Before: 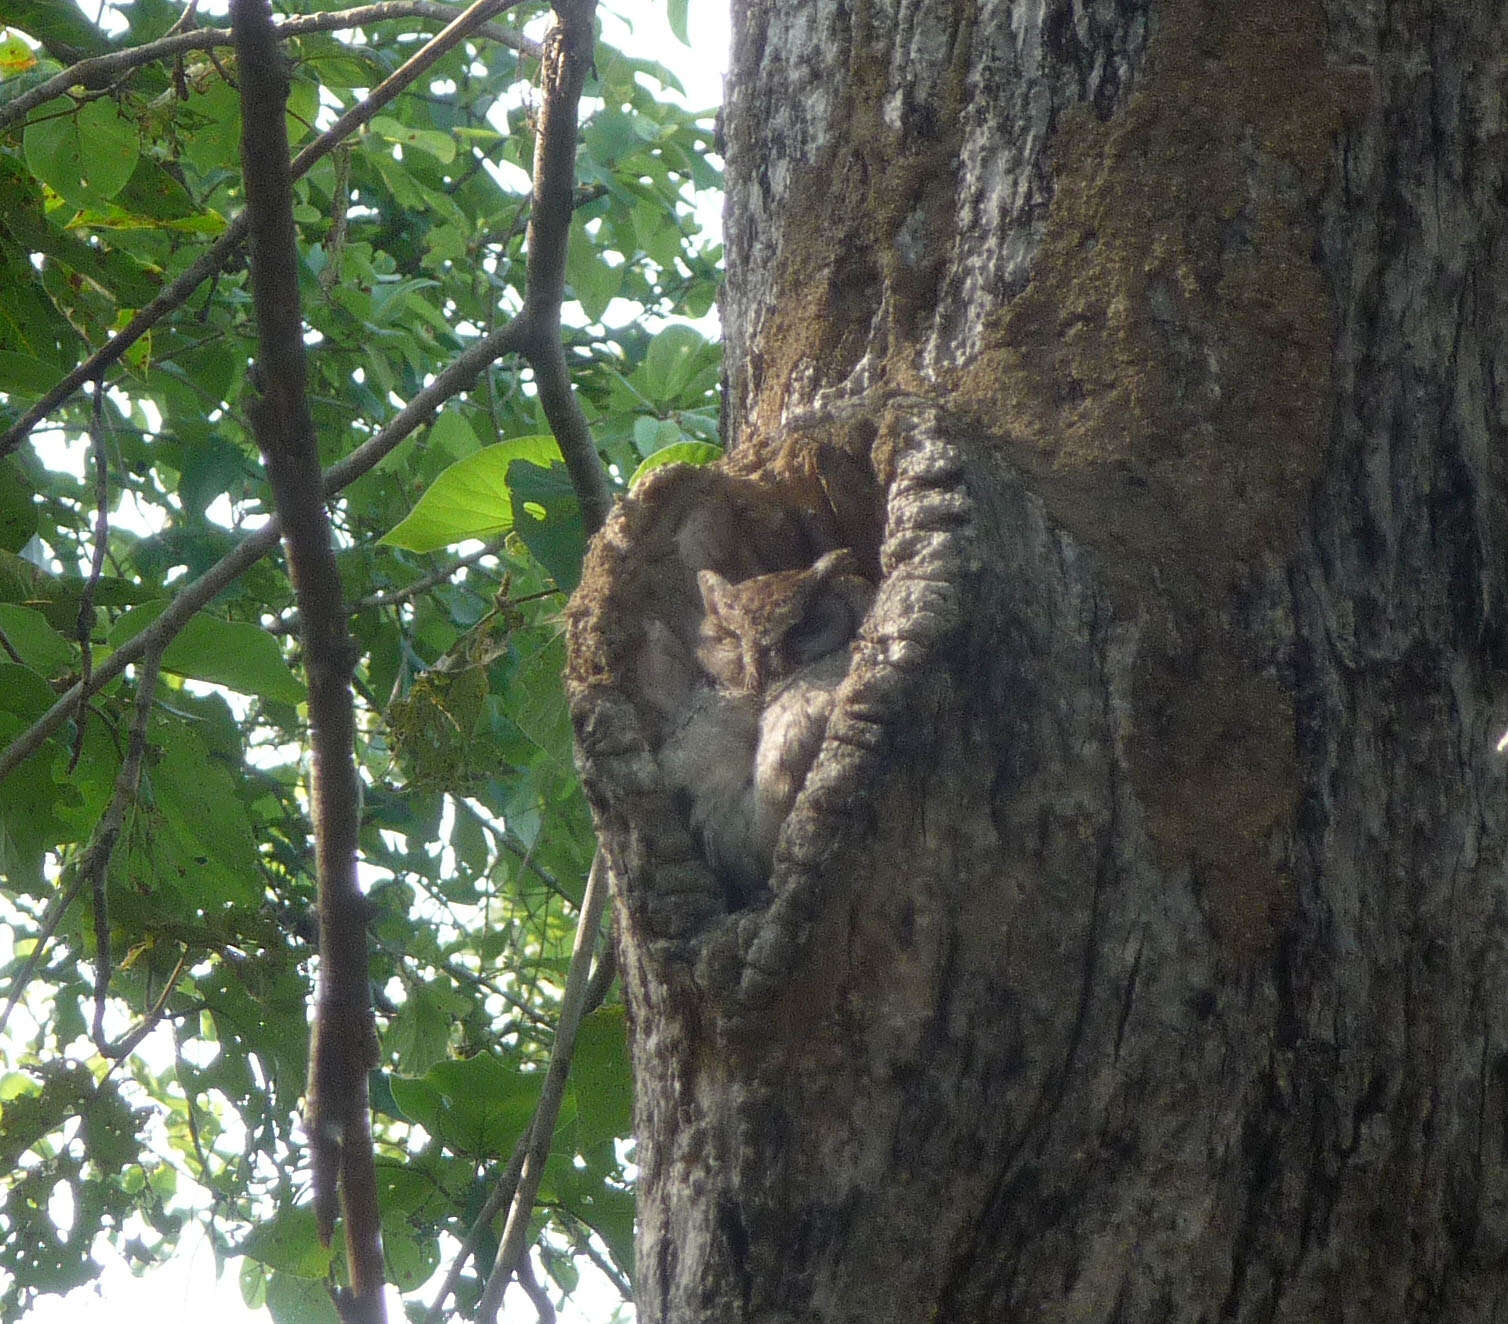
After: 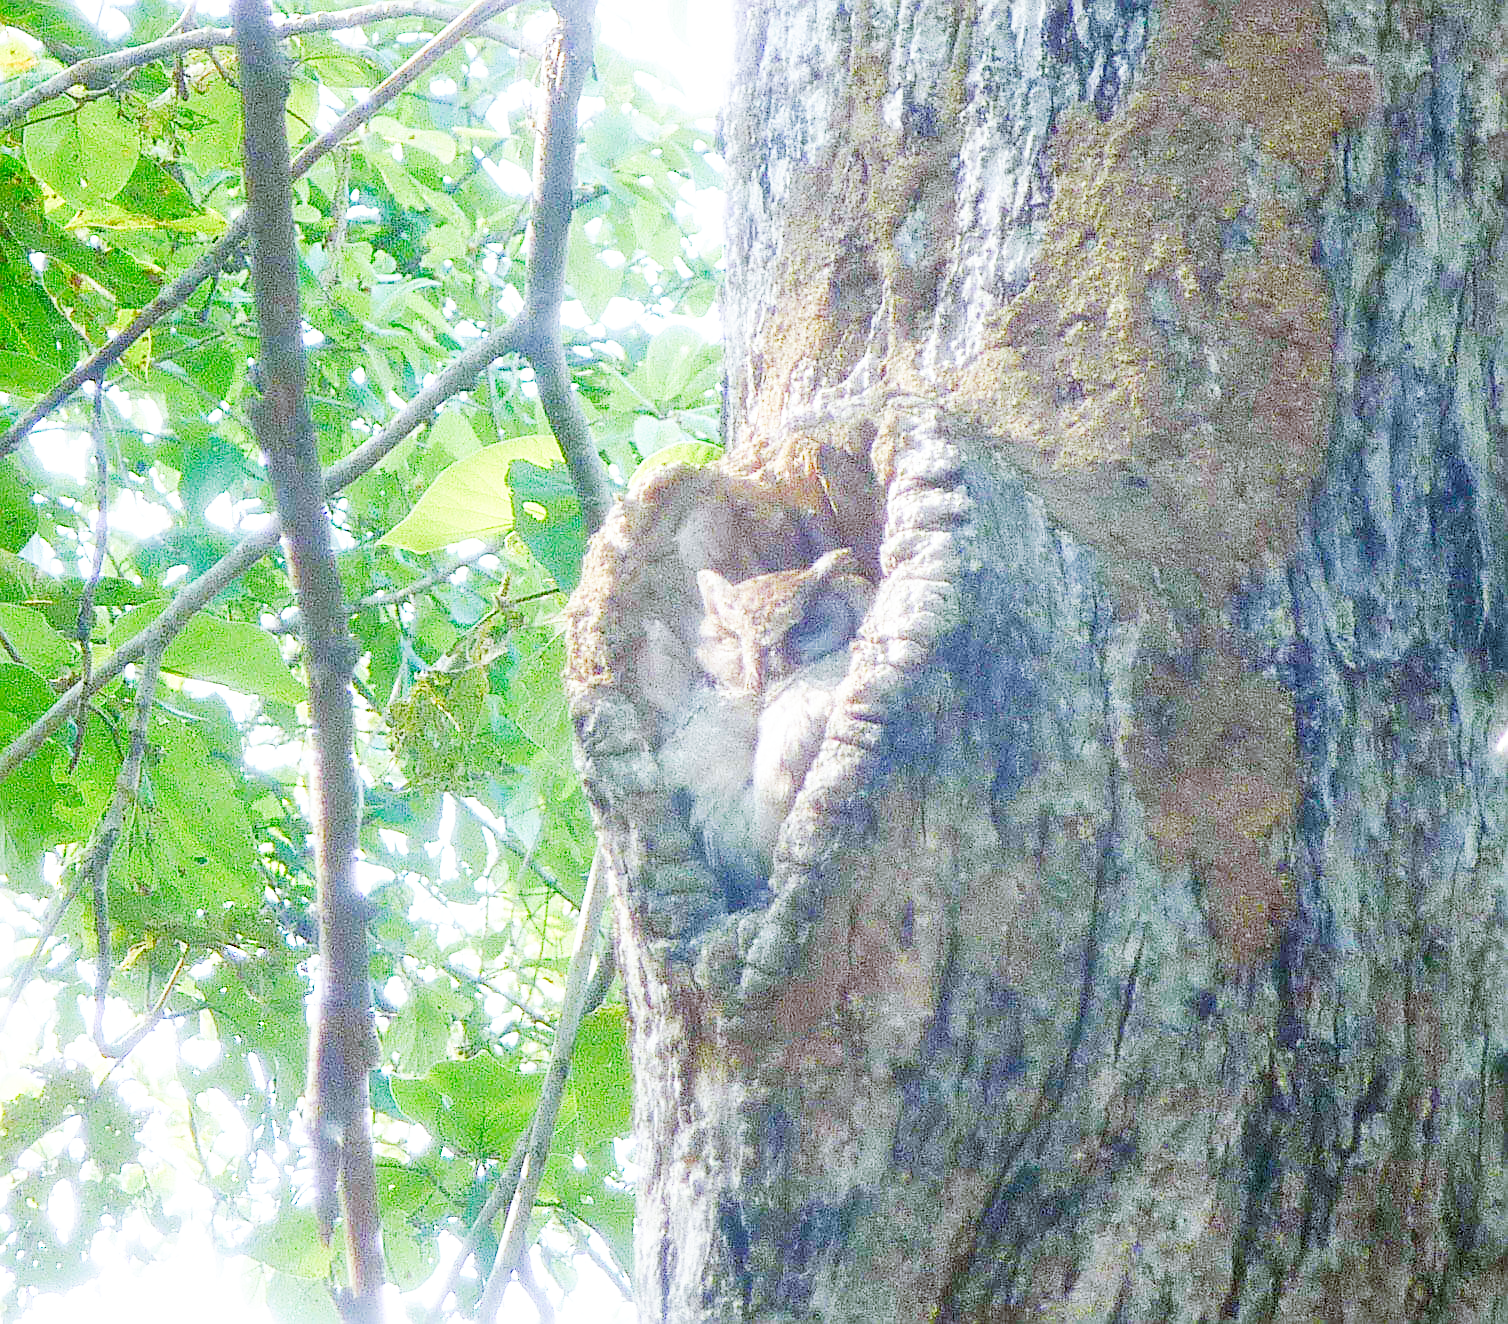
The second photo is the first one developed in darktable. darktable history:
exposure: black level correction 0, exposure 1.35 EV, compensate exposure bias true, compensate highlight preservation false
sharpen: on, module defaults
base curve: curves: ch0 [(0, 0) (0.007, 0.004) (0.027, 0.03) (0.046, 0.07) (0.207, 0.54) (0.442, 0.872) (0.673, 0.972) (1, 1)], preserve colors none
white balance: red 0.924, blue 1.095
color balance rgb: shadows lift › chroma 1%, shadows lift › hue 113°, highlights gain › chroma 0.2%, highlights gain › hue 333°, perceptual saturation grading › global saturation 20%, perceptual saturation grading › highlights -50%, perceptual saturation grading › shadows 25%, contrast -30%
